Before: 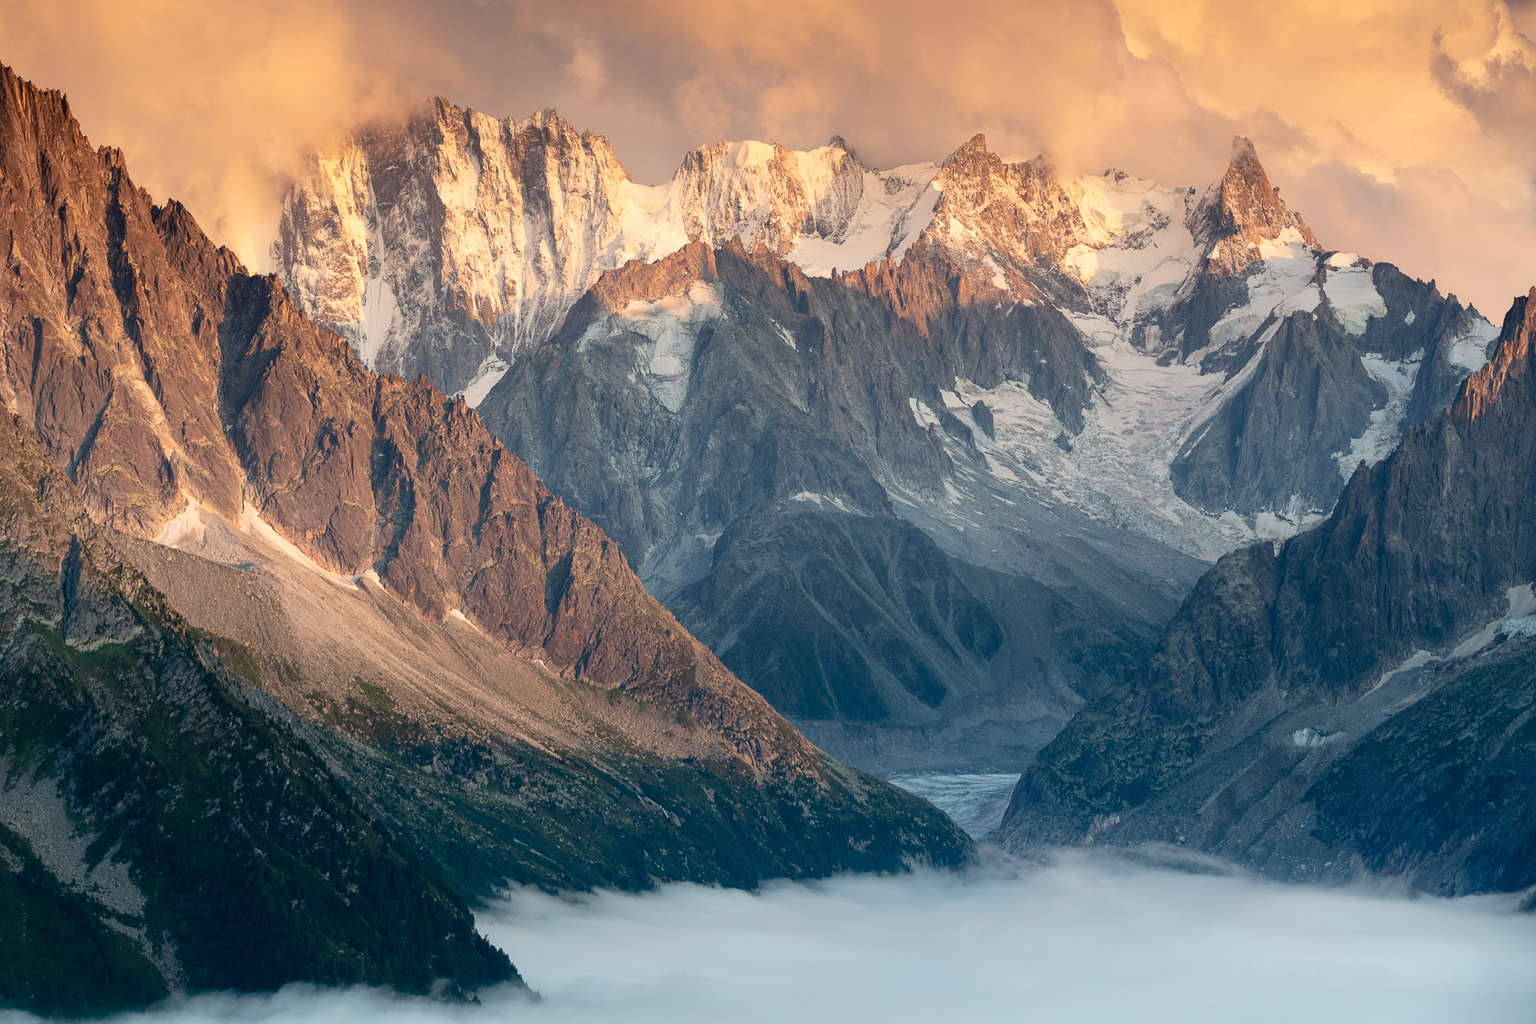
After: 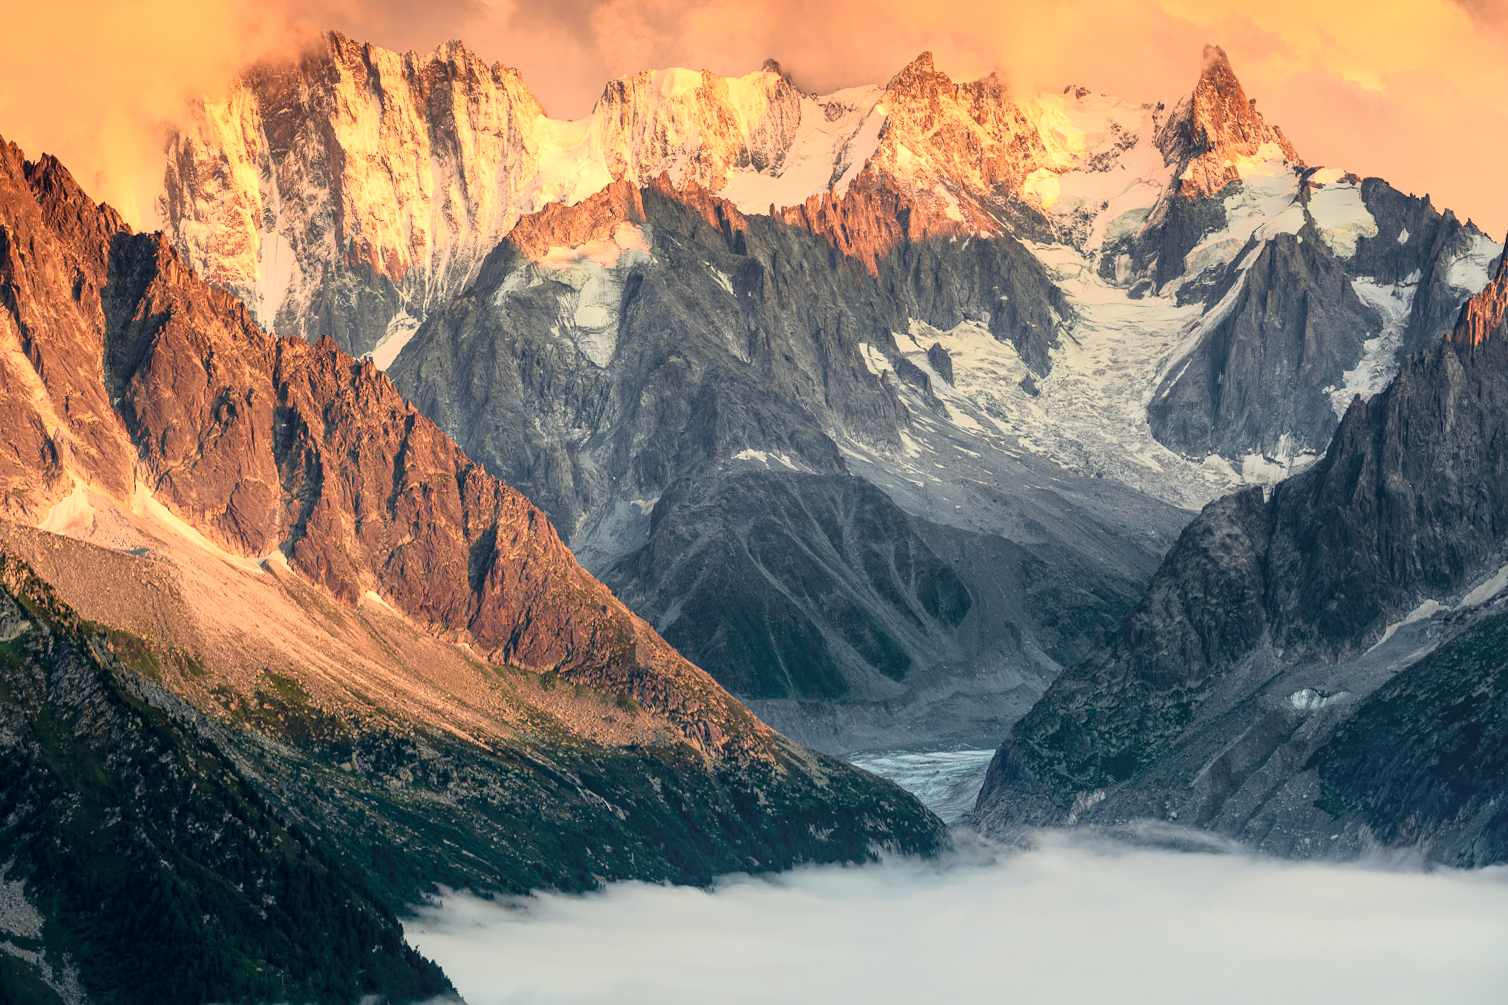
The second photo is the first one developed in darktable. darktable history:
tone curve: curves: ch0 [(0, 0.006) (0.037, 0.022) (0.123, 0.105) (0.19, 0.173) (0.277, 0.279) (0.474, 0.517) (0.597, 0.662) (0.687, 0.774) (0.855, 0.891) (1, 0.982)]; ch1 [(0, 0) (0.243, 0.245) (0.422, 0.415) (0.493, 0.498) (0.508, 0.503) (0.531, 0.55) (0.551, 0.582) (0.626, 0.672) (0.694, 0.732) (1, 1)]; ch2 [(0, 0) (0.249, 0.216) (0.356, 0.329) (0.424, 0.442) (0.476, 0.477) (0.498, 0.503) (0.517, 0.524) (0.532, 0.547) (0.562, 0.592) (0.614, 0.657) (0.706, 0.748) (0.808, 0.809) (0.991, 0.968)], color space Lab, independent channels, preserve colors none
white balance: red 1.045, blue 0.932
crop and rotate: angle 1.96°, left 5.673%, top 5.673%
local contrast: on, module defaults
velvia: strength 17%
